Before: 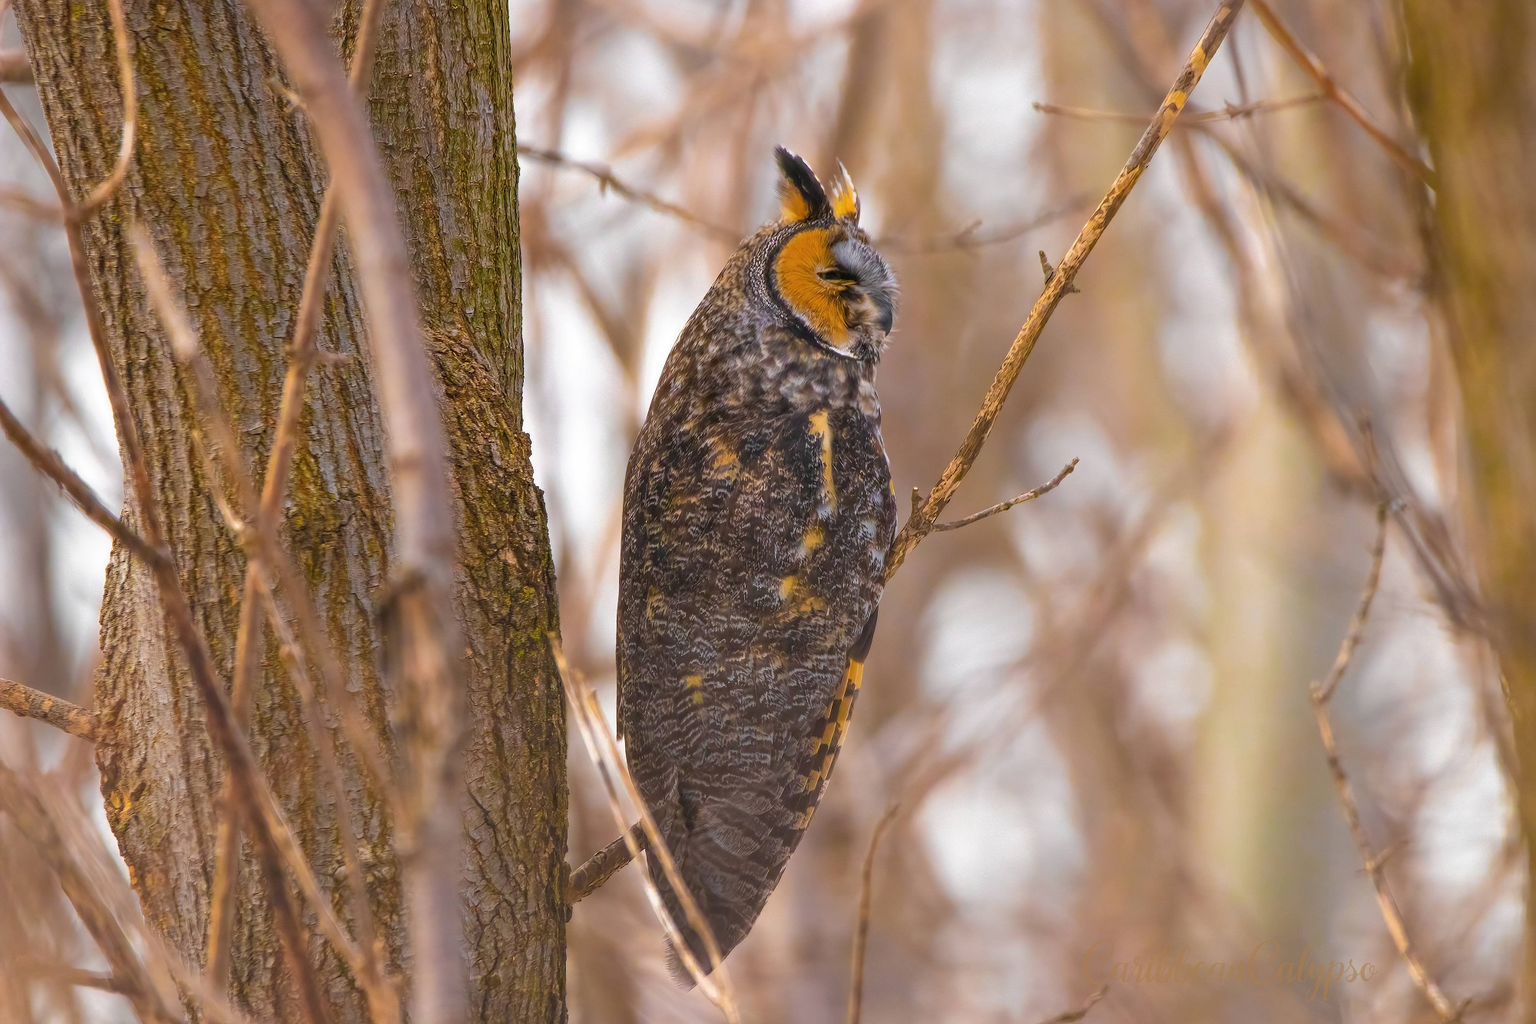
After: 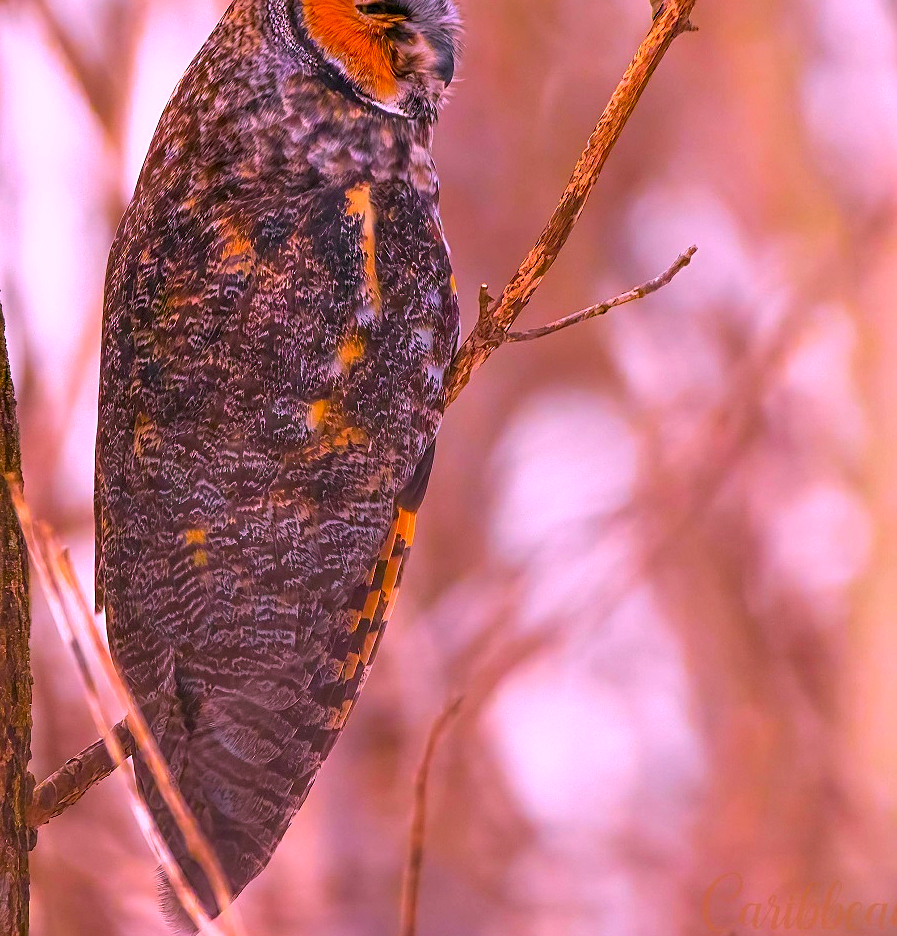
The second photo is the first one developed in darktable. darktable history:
crop: left 35.419%, top 26.292%, right 19.692%, bottom 3.442%
local contrast: highlights 100%, shadows 103%, detail 120%, midtone range 0.2
sharpen: on, module defaults
color correction: highlights a* 19.43, highlights b* -11.86, saturation 1.66
